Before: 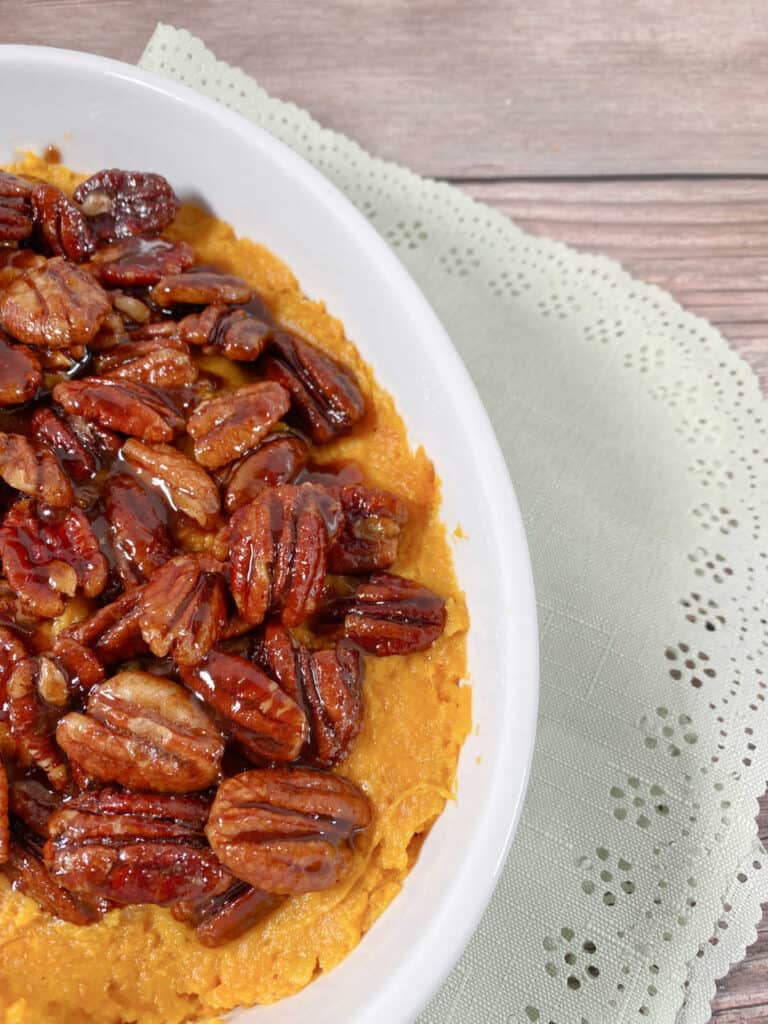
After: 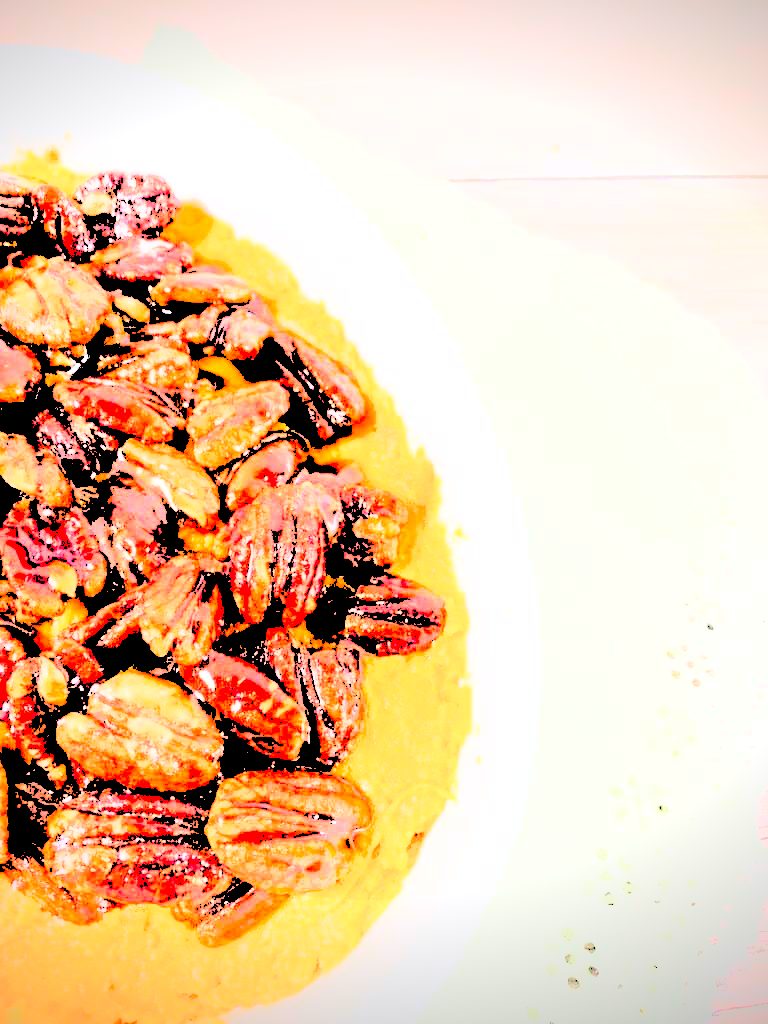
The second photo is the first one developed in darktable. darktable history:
levels: levels [0.246, 0.246, 0.506]
contrast equalizer: y [[0.5, 0.486, 0.447, 0.446, 0.489, 0.5], [0.5 ×6], [0.5 ×6], [0 ×6], [0 ×6]]
shadows and highlights: radius 125.46, shadows 30.51, highlights -30.51, low approximation 0.01, soften with gaussian
vignetting: fall-off start 97.23%, saturation -0.024, center (-0.033, -0.042), width/height ratio 1.179, unbound false
